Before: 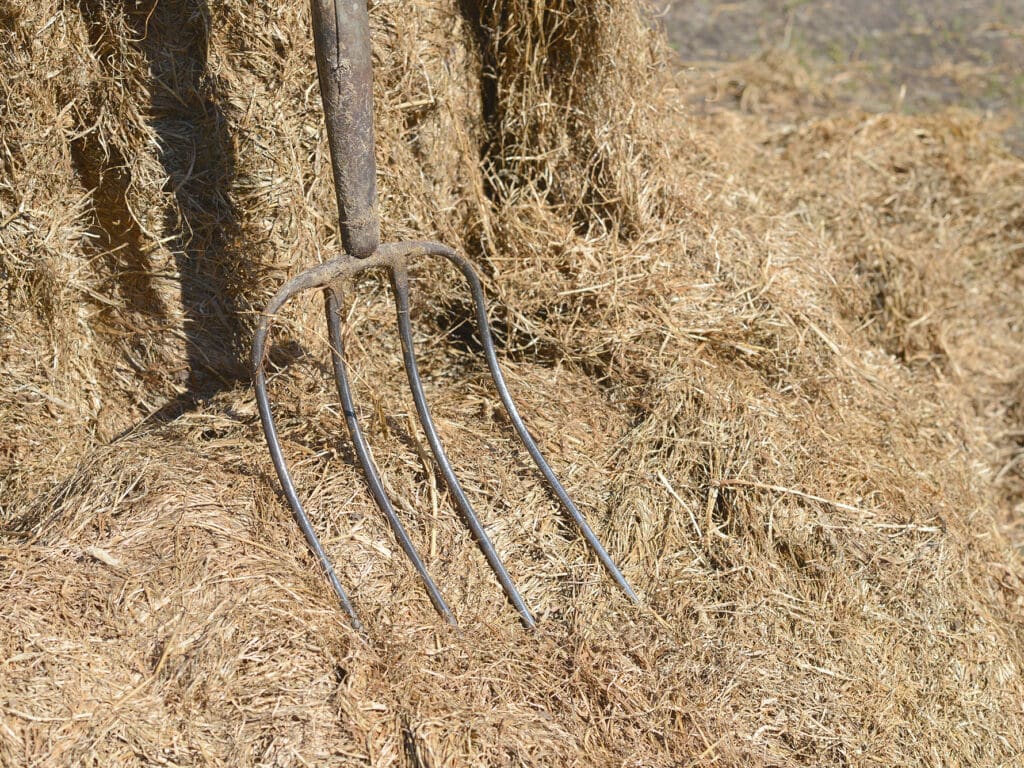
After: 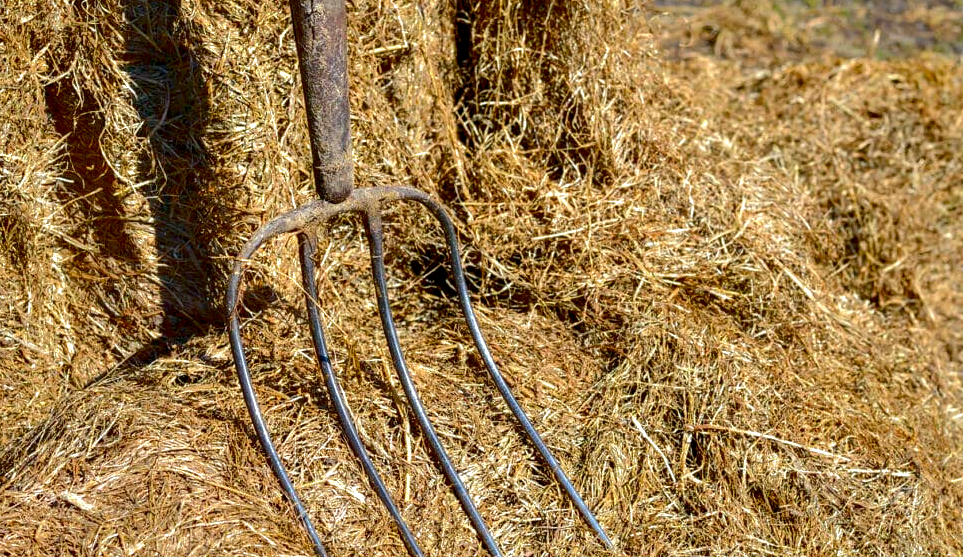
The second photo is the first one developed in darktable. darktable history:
local contrast: detail 130%
crop: left 2.6%, top 7.208%, right 3.297%, bottom 20.195%
exposure: exposure 0.695 EV, compensate exposure bias true, compensate highlight preservation false
contrast brightness saturation: contrast 0.129, brightness -0.231, saturation 0.146
contrast equalizer: octaves 7, y [[0.6 ×6], [0.55 ×6], [0 ×6], [0 ×6], [0 ×6]]
color balance rgb: perceptual saturation grading › global saturation 10.501%, global vibrance 23.655%, contrast -24.84%
shadows and highlights: shadows 39.56, highlights -59.96
